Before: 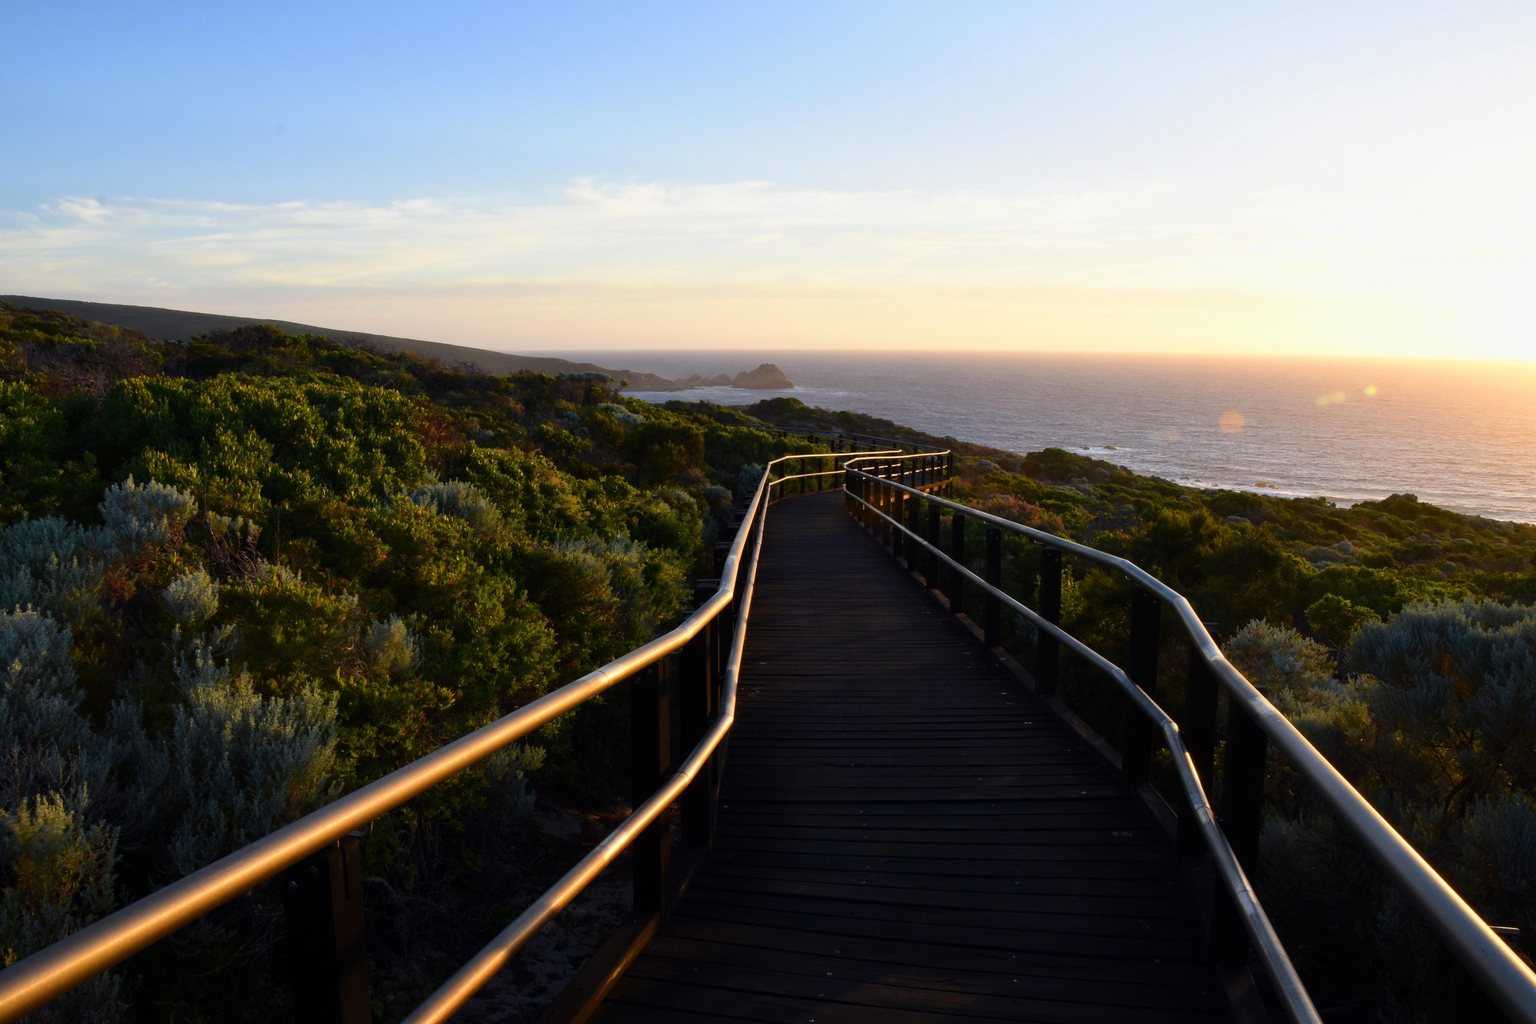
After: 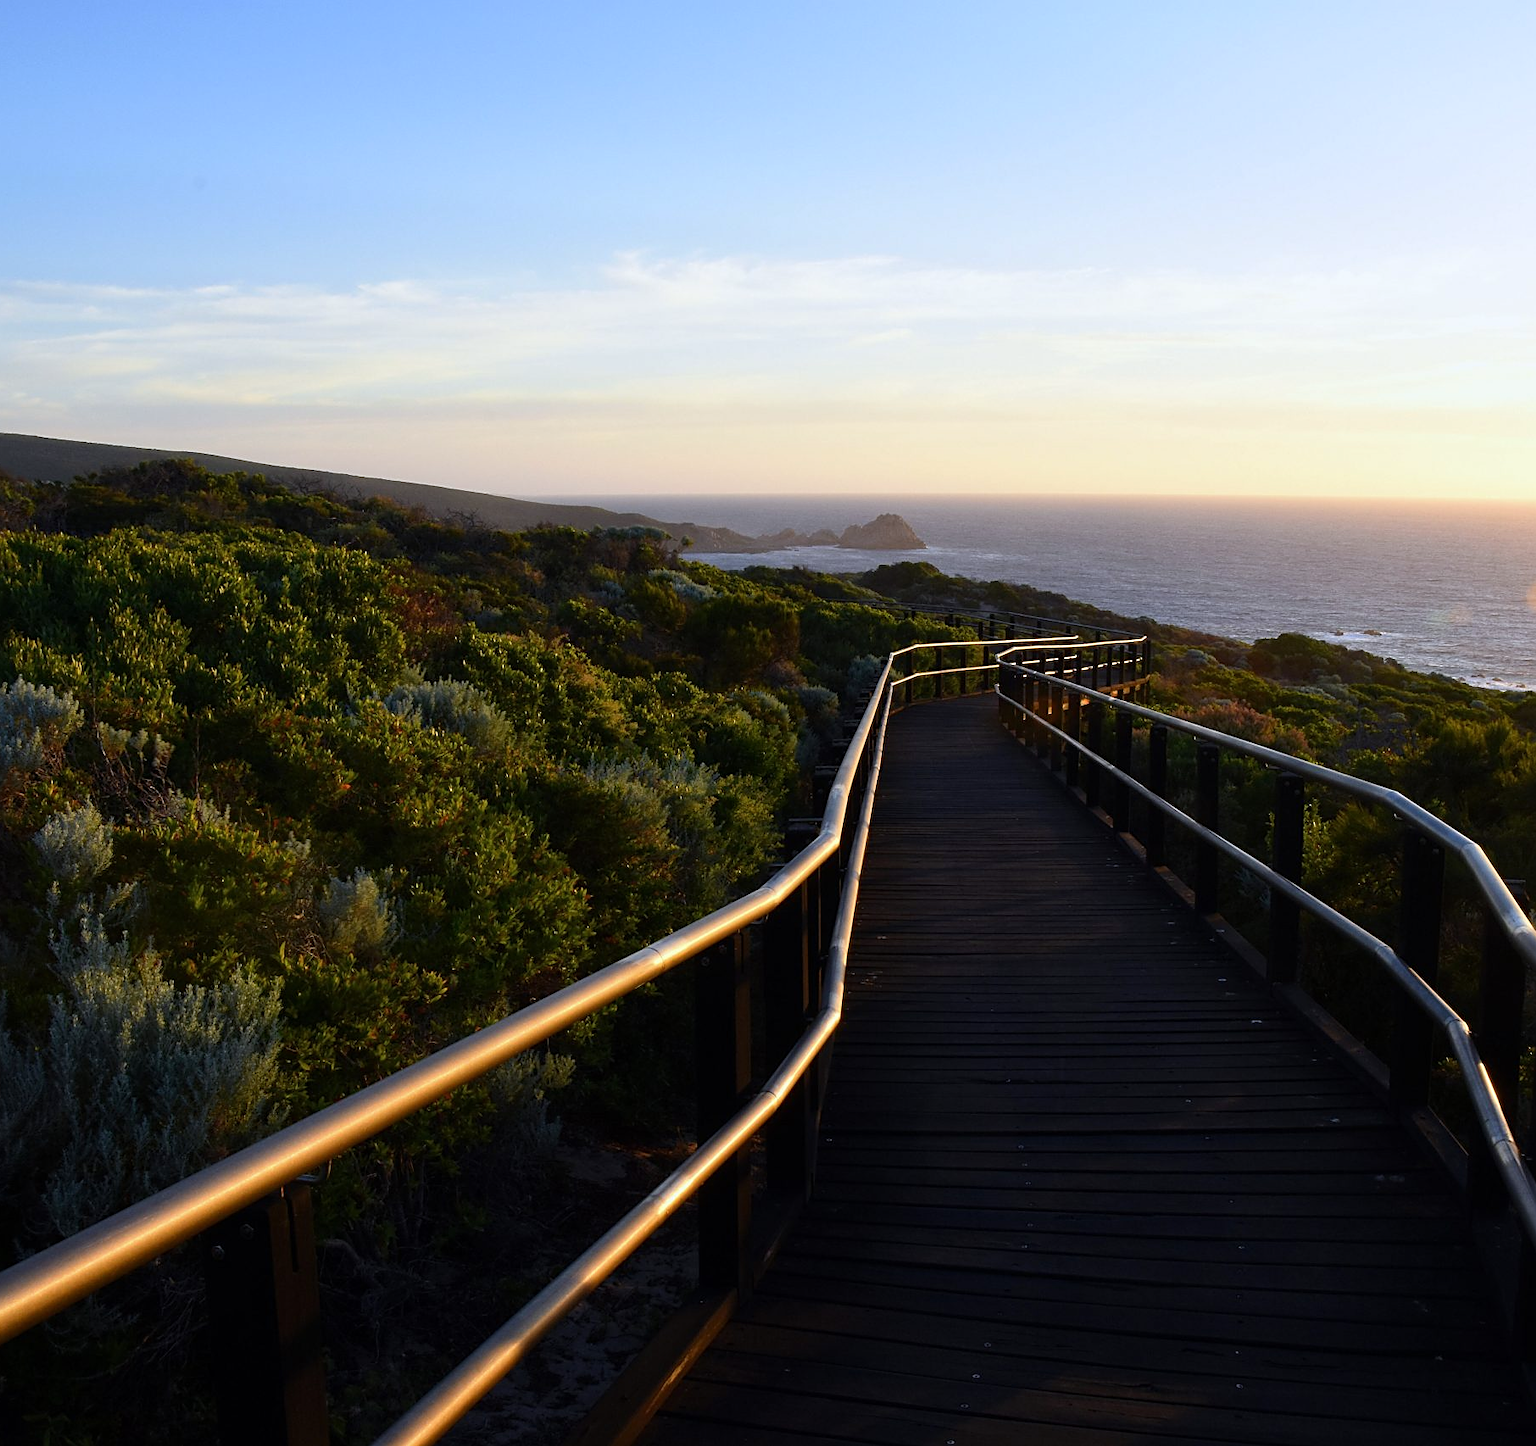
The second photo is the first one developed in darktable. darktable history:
sharpen: on, module defaults
crop and rotate: left 9.061%, right 20.142%
white balance: red 0.974, blue 1.044
